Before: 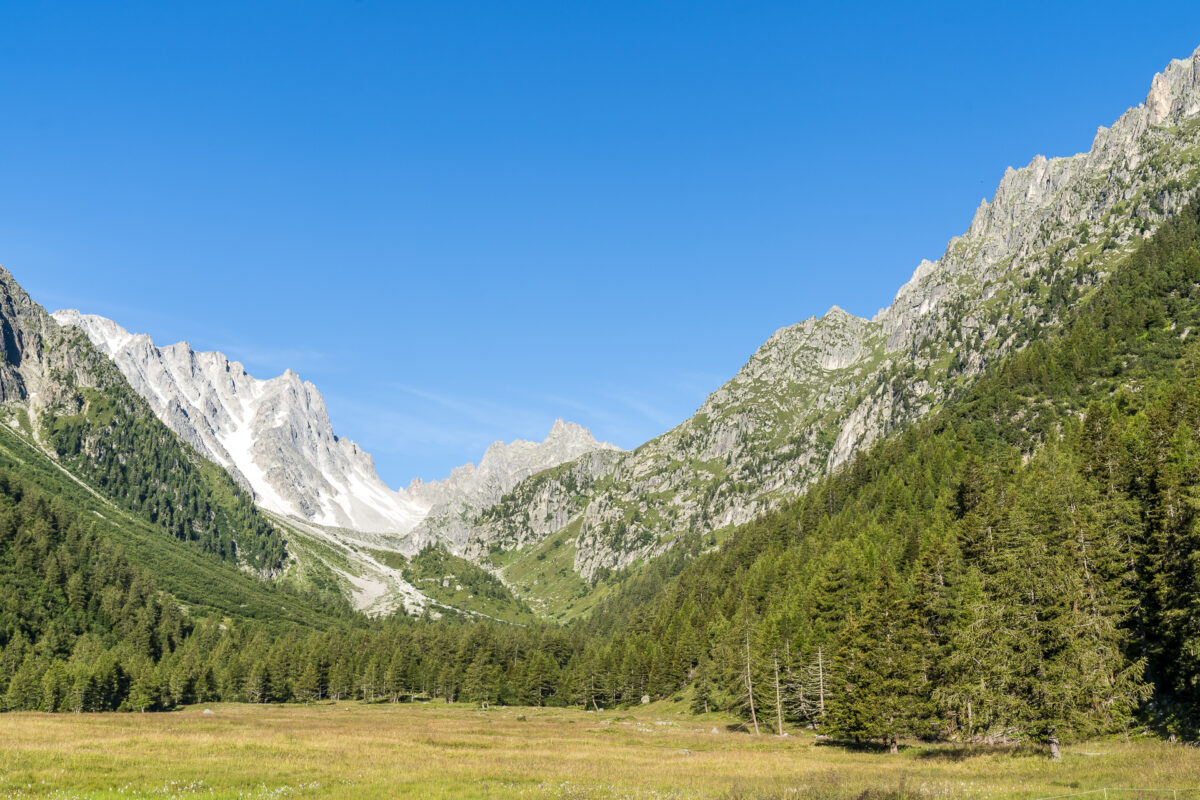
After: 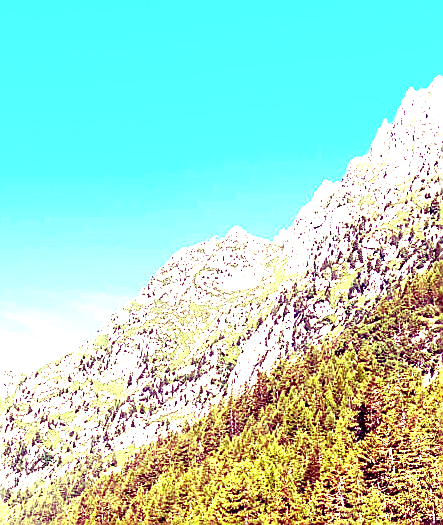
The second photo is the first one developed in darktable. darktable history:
color balance: mode lift, gamma, gain (sRGB), lift [1, 1, 0.101, 1]
crop and rotate: left 49.936%, top 10.094%, right 13.136%, bottom 24.256%
sharpen: radius 1.4, amount 1.25, threshold 0.7
contrast brightness saturation: saturation -0.05
exposure: exposure 2.207 EV, compensate highlight preservation false
